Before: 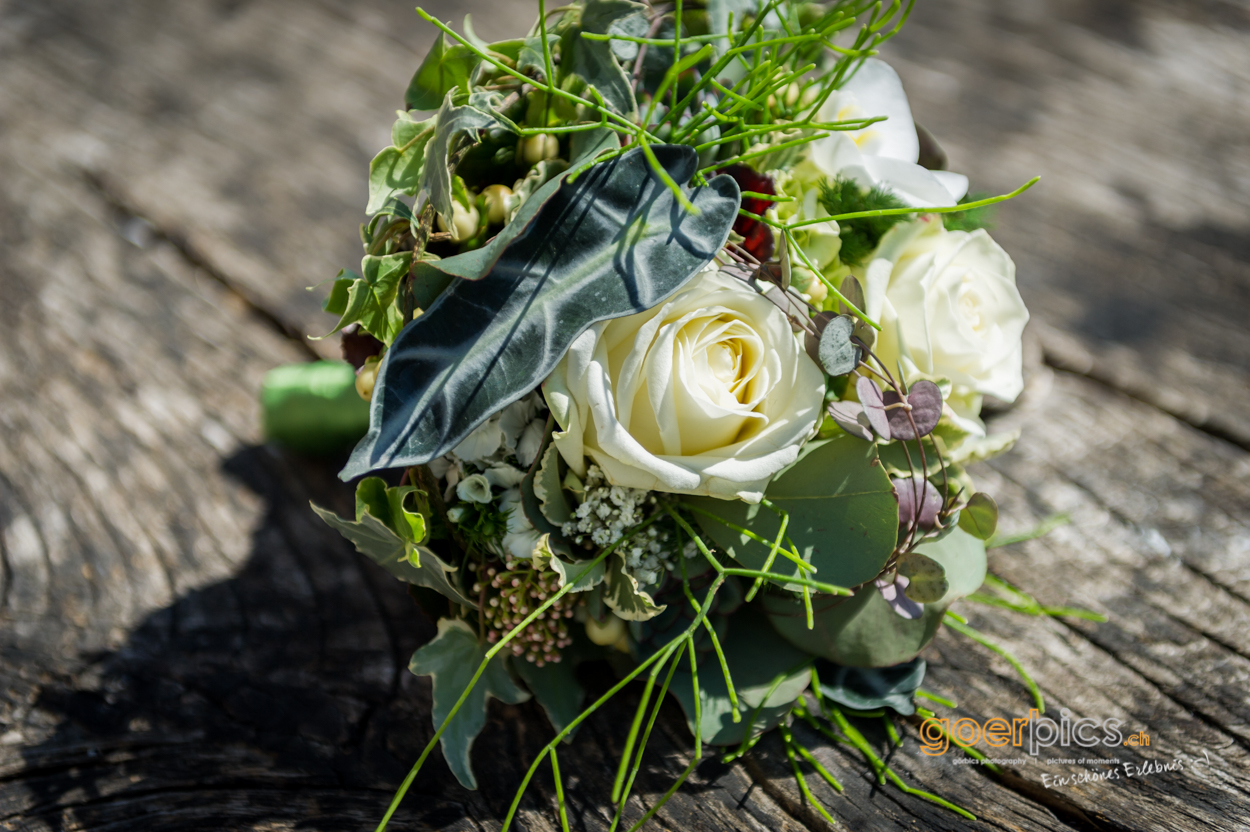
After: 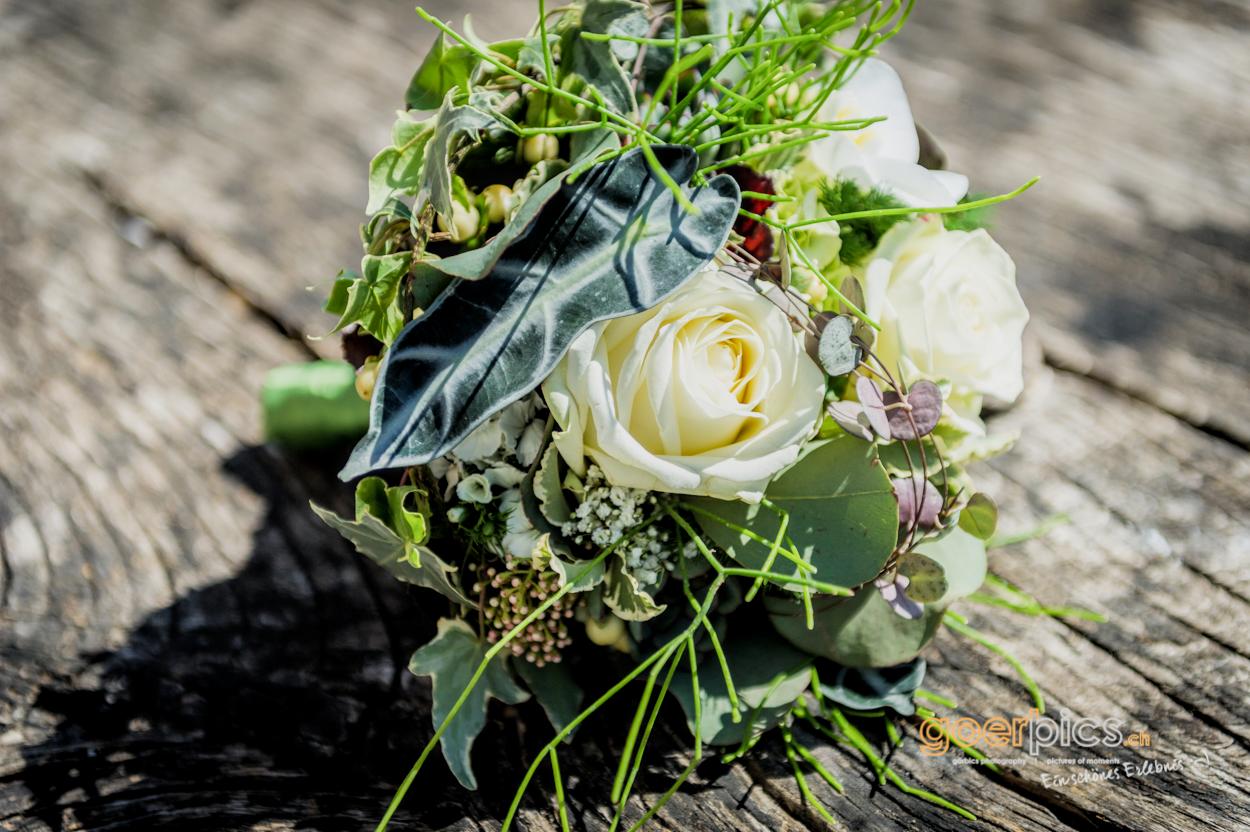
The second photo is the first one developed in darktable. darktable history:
exposure: black level correction 0, exposure 0.9 EV, compensate highlight preservation false
local contrast: on, module defaults
filmic rgb: black relative exposure -6.98 EV, white relative exposure 5.63 EV, hardness 2.86
